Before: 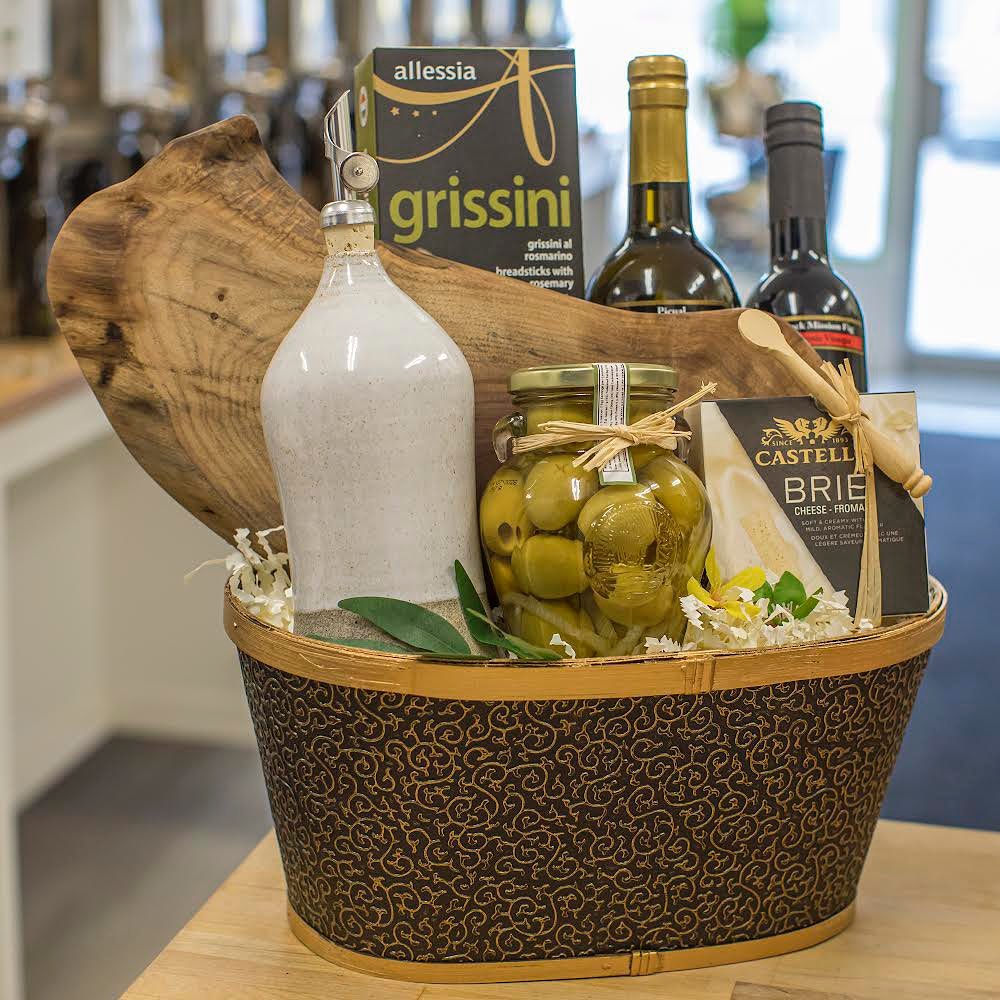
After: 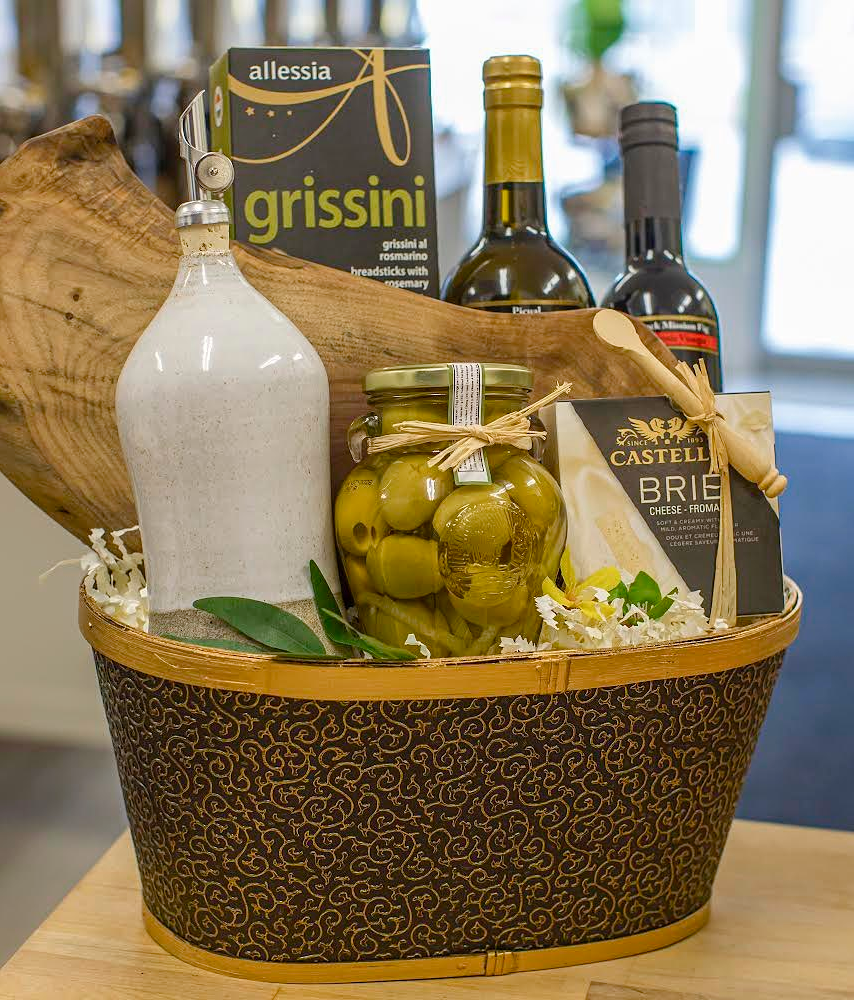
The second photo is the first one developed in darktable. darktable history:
crop and rotate: left 14.584%
color balance rgb: perceptual saturation grading › global saturation 20%, perceptual saturation grading › highlights -25%, perceptual saturation grading › shadows 25%
